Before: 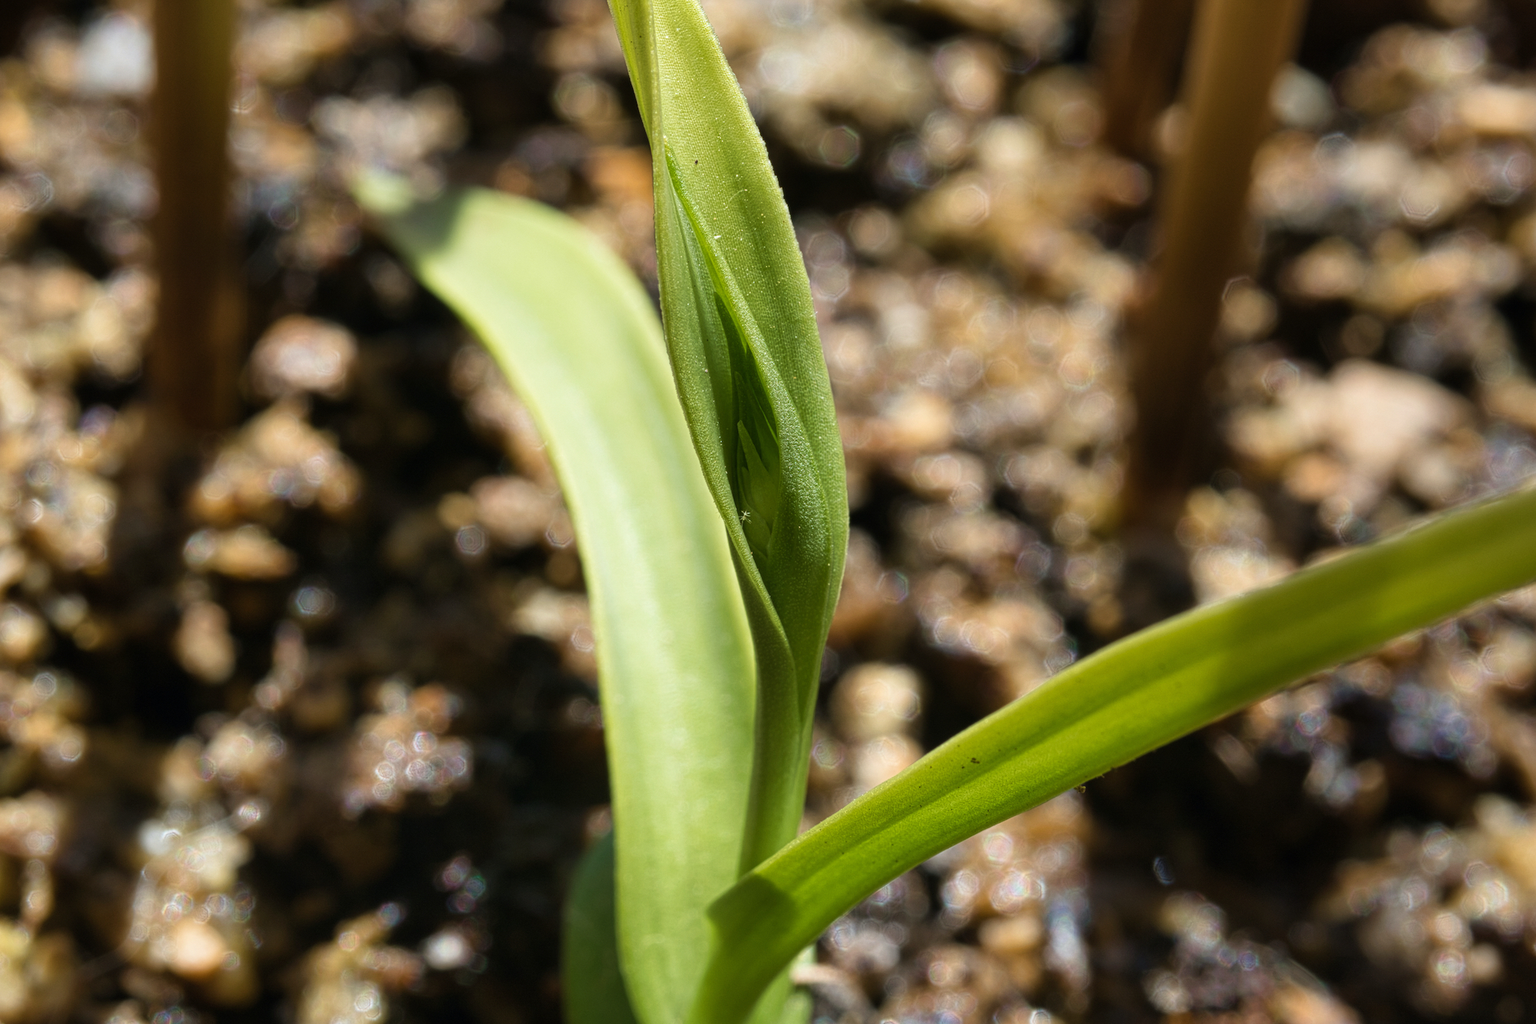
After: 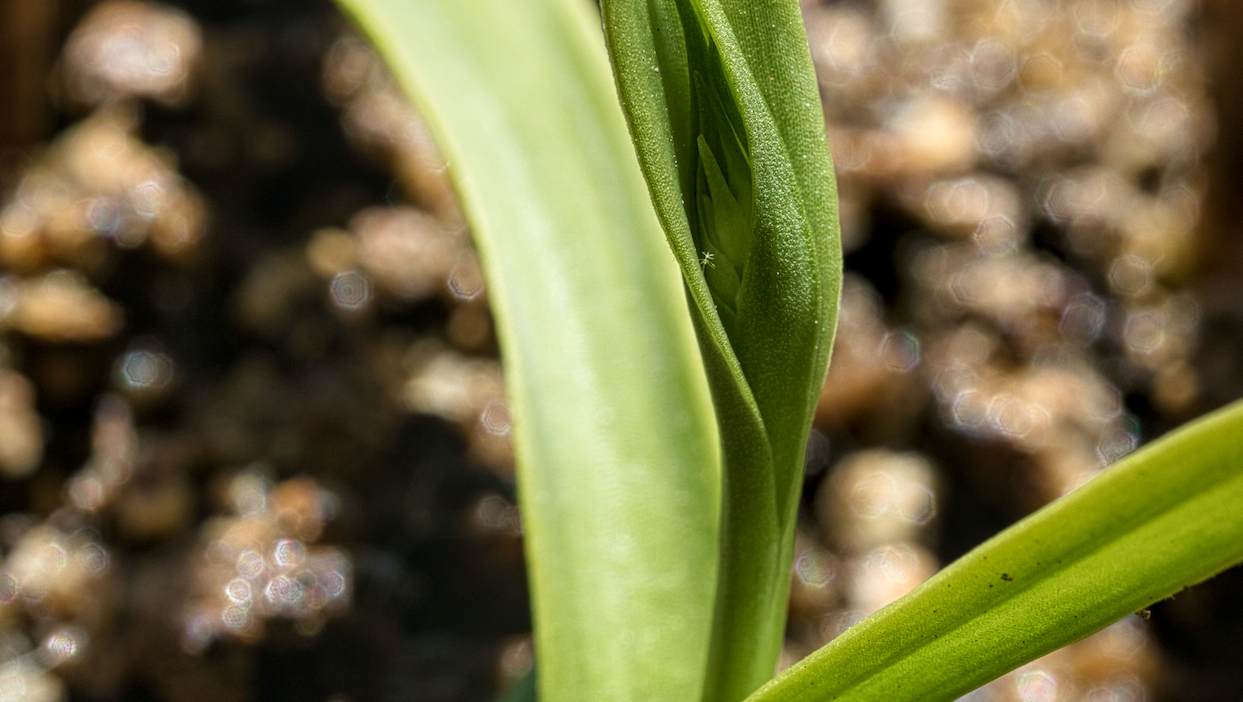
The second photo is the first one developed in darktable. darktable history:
crop: left 13.168%, top 31.049%, right 24.652%, bottom 15.64%
local contrast: detail 130%
